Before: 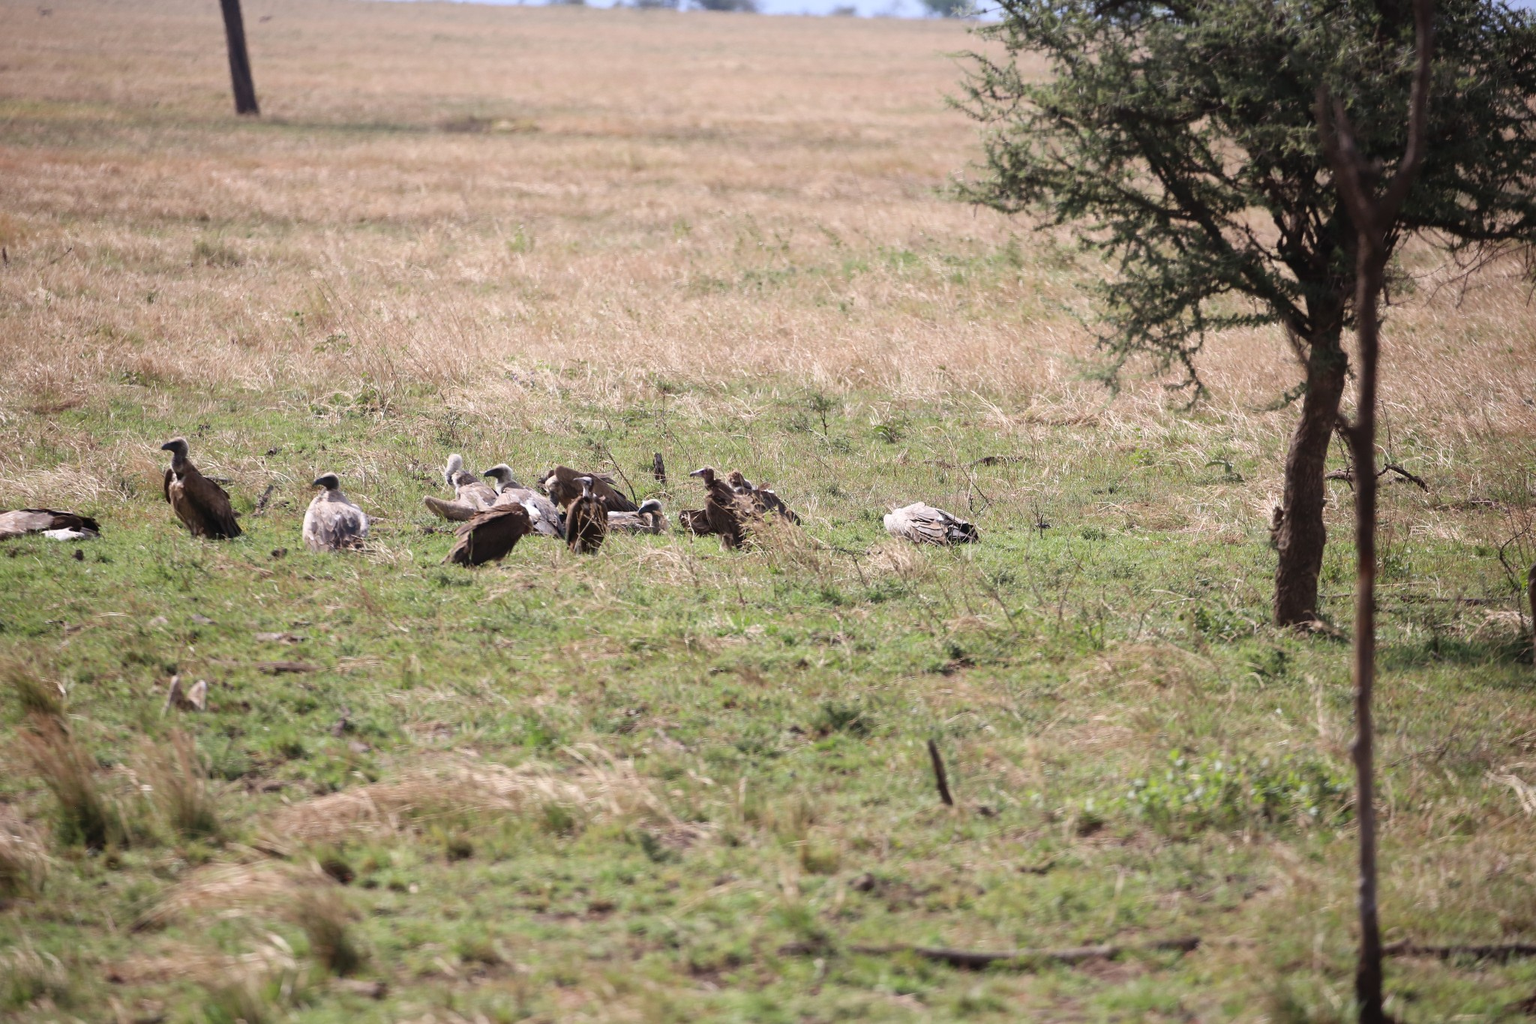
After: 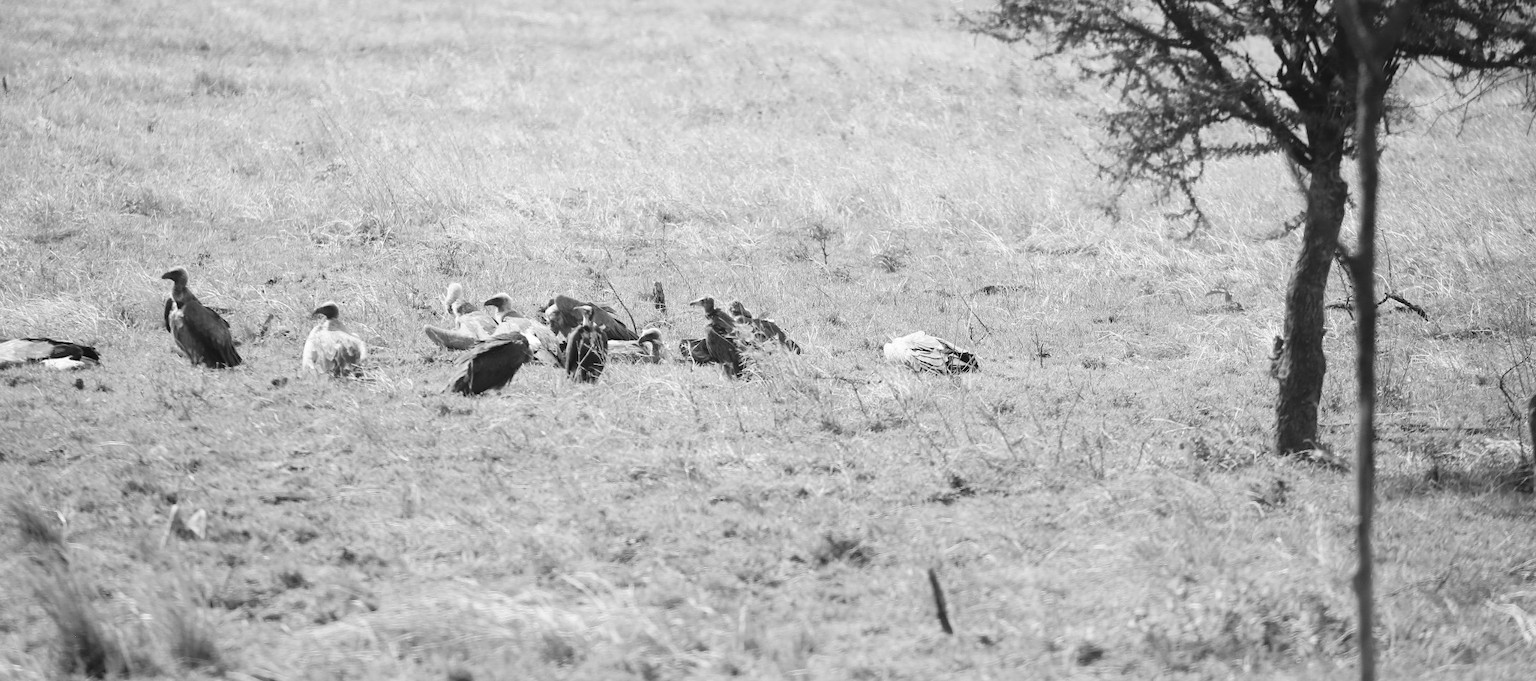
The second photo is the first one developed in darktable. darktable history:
tone equalizer: -8 EV -0.417 EV, -7 EV -0.389 EV, -6 EV -0.333 EV, -5 EV -0.222 EV, -3 EV 0.222 EV, -2 EV 0.333 EV, -1 EV 0.389 EV, +0 EV 0.417 EV, edges refinement/feathering 500, mask exposure compensation -1.57 EV, preserve details no
crop: top 16.727%, bottom 16.727%
global tonemap: drago (0.7, 100)
contrast brightness saturation: saturation -1
